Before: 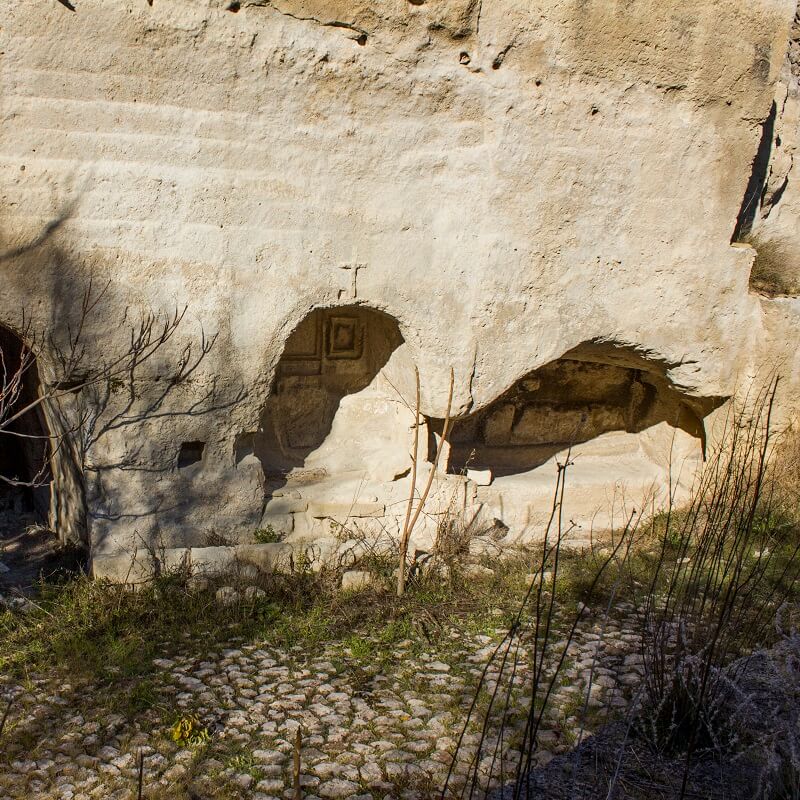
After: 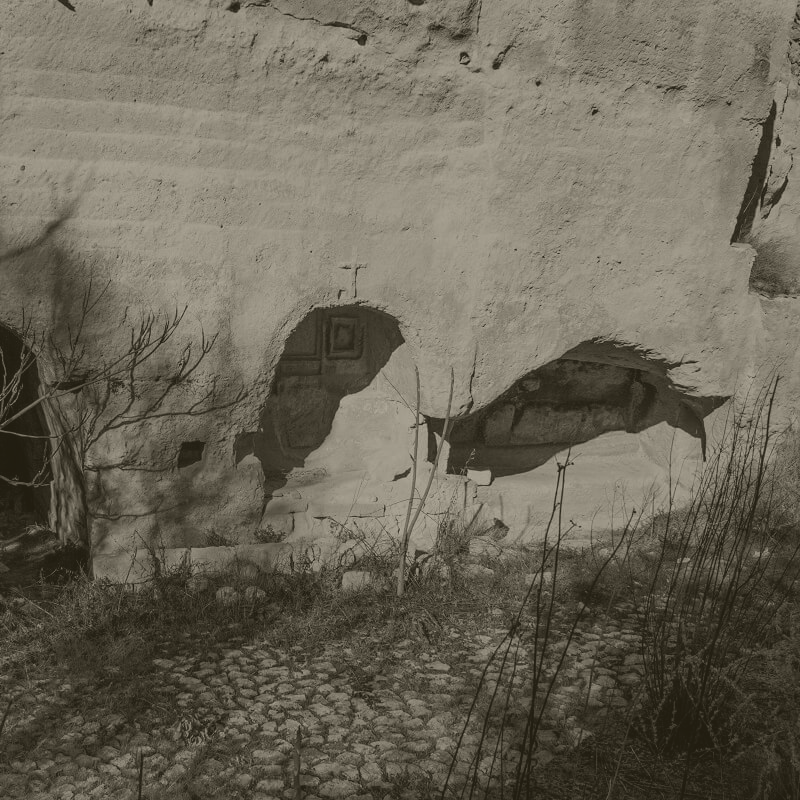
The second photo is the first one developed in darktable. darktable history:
colorize: hue 41.44°, saturation 22%, source mix 60%, lightness 10.61%
color zones: curves: ch1 [(0.25, 0.61) (0.75, 0.248)]
